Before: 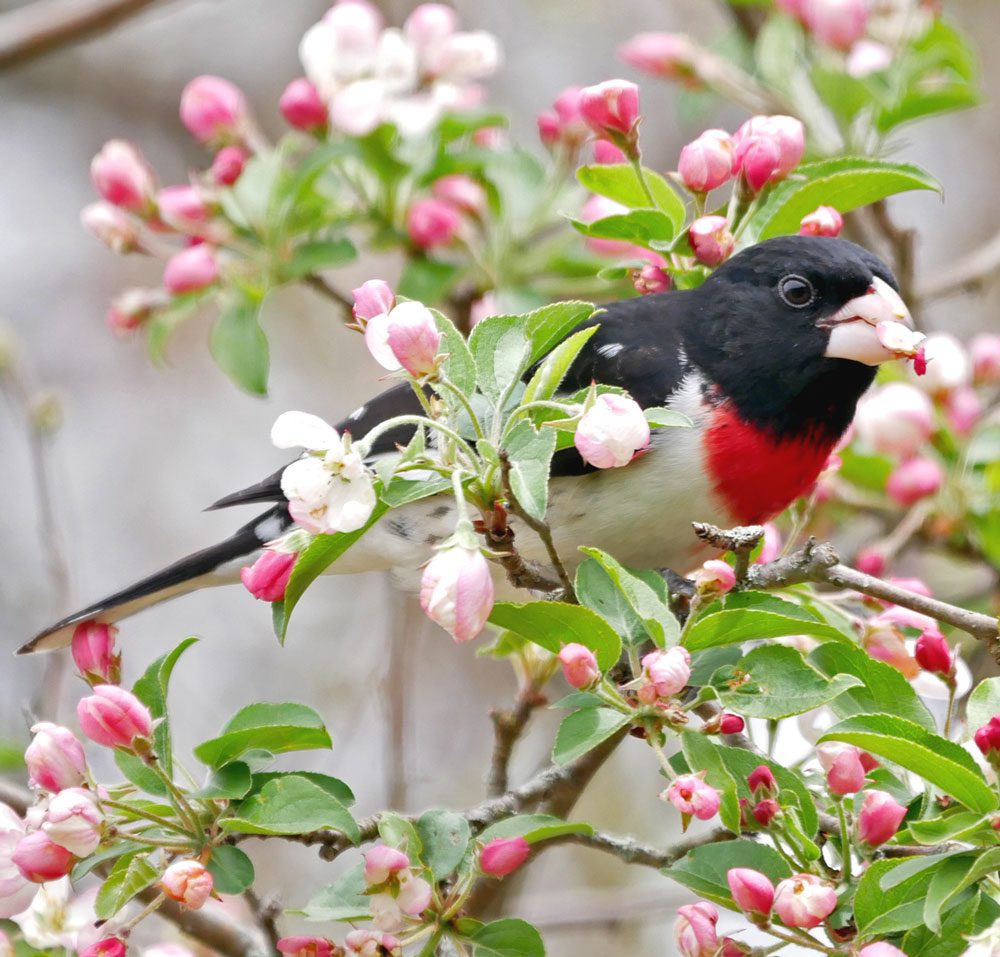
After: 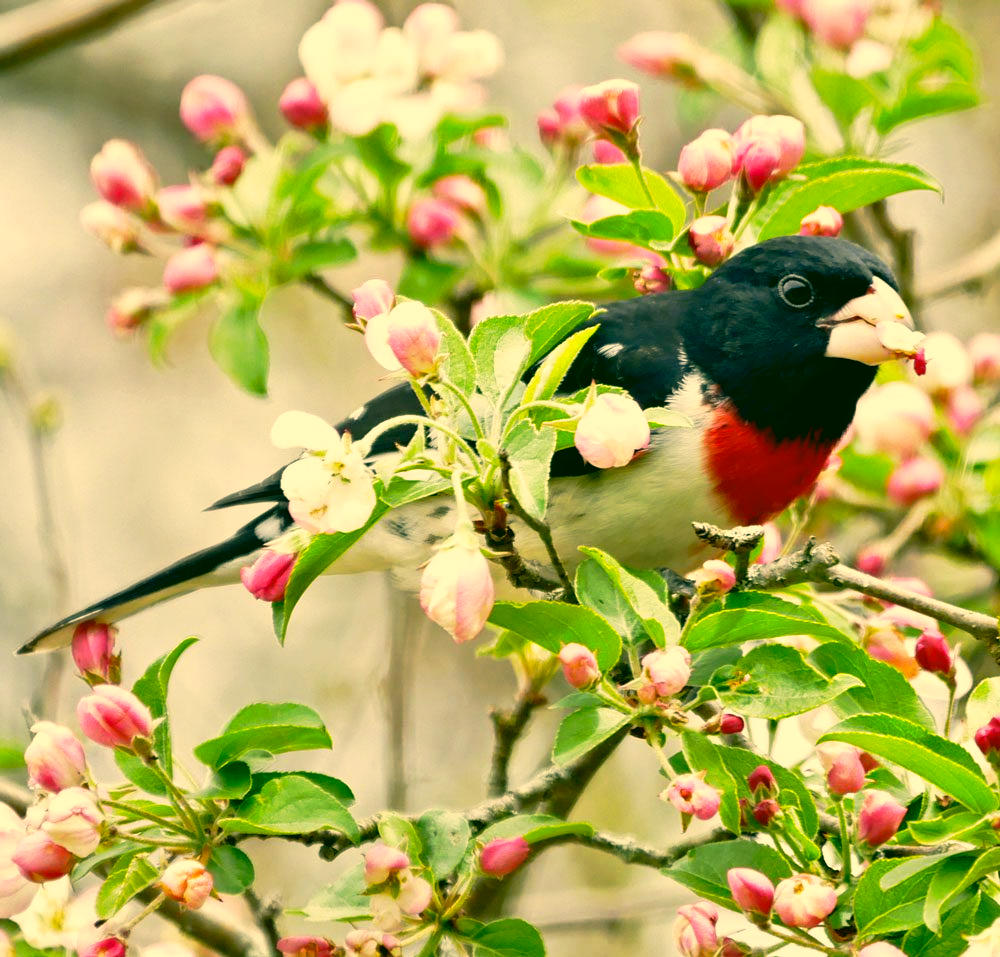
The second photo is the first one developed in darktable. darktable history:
contrast brightness saturation: contrast 0.15, brightness -0.01, saturation 0.1
color correction: highlights a* 5.62, highlights b* 33.57, shadows a* -25.86, shadows b* 4.02
tone curve: curves: ch0 [(0, 0) (0.003, 0.005) (0.011, 0.008) (0.025, 0.014) (0.044, 0.021) (0.069, 0.027) (0.1, 0.041) (0.136, 0.083) (0.177, 0.138) (0.224, 0.197) (0.277, 0.259) (0.335, 0.331) (0.399, 0.399) (0.468, 0.476) (0.543, 0.547) (0.623, 0.635) (0.709, 0.753) (0.801, 0.847) (0.898, 0.94) (1, 1)], preserve colors none
